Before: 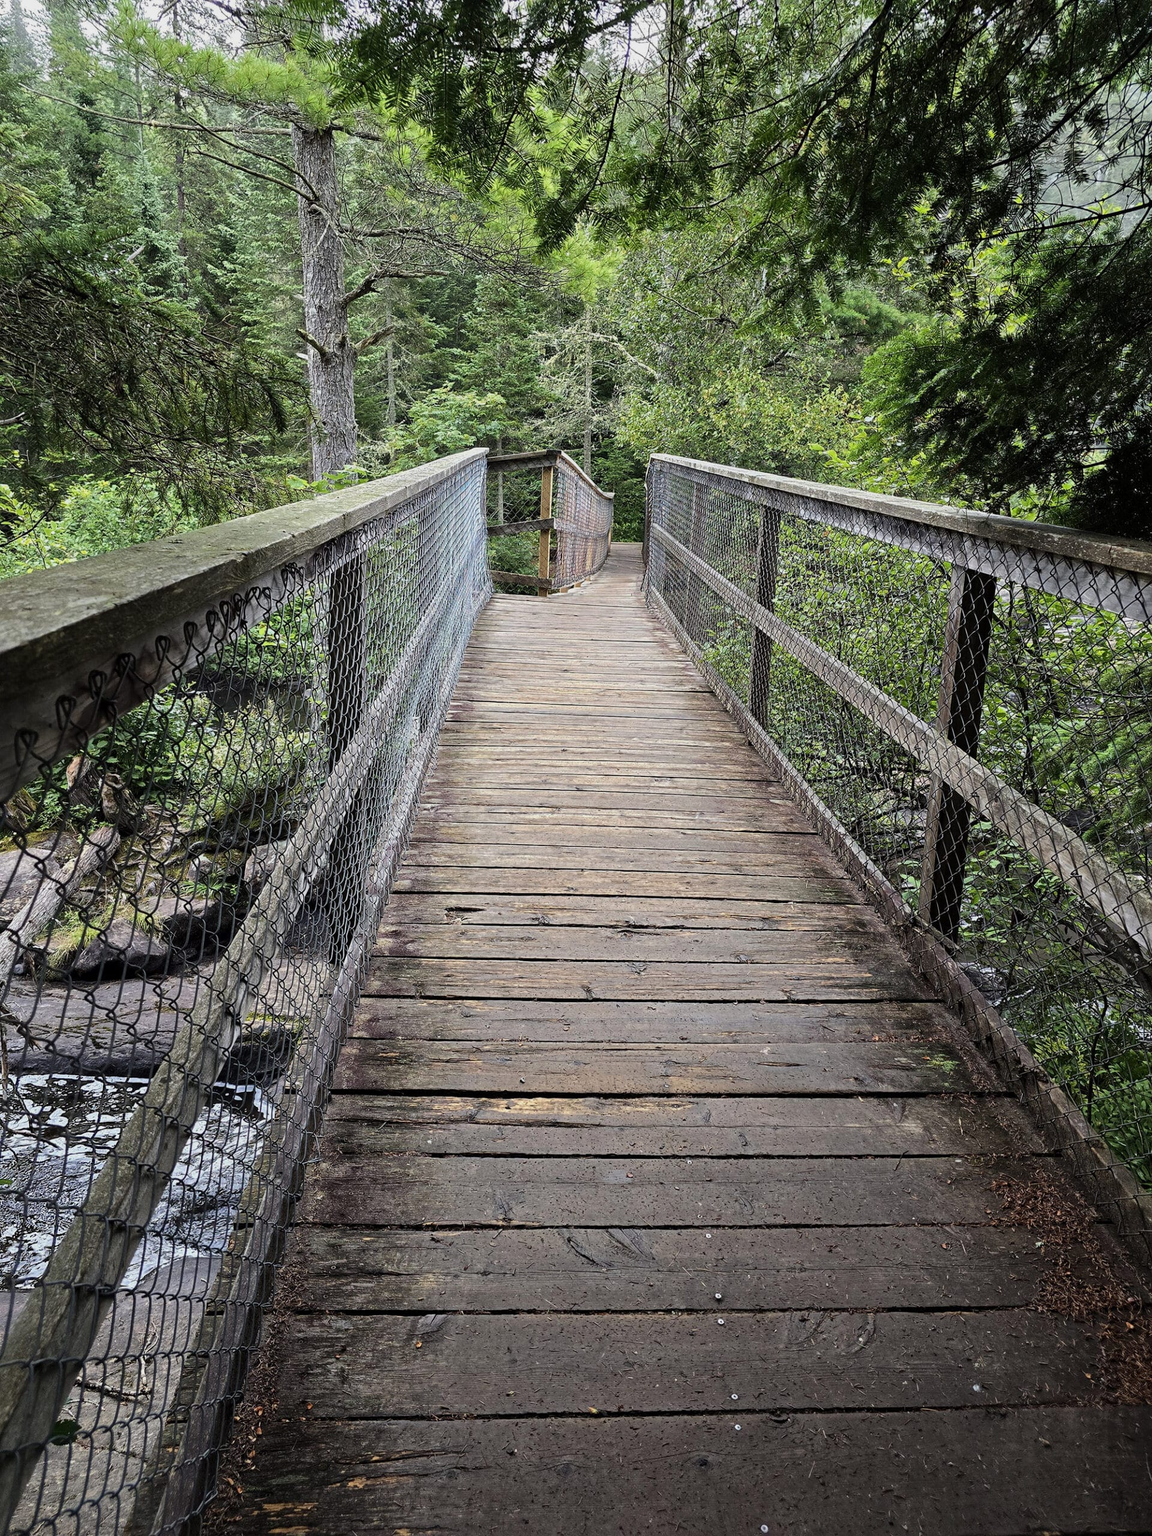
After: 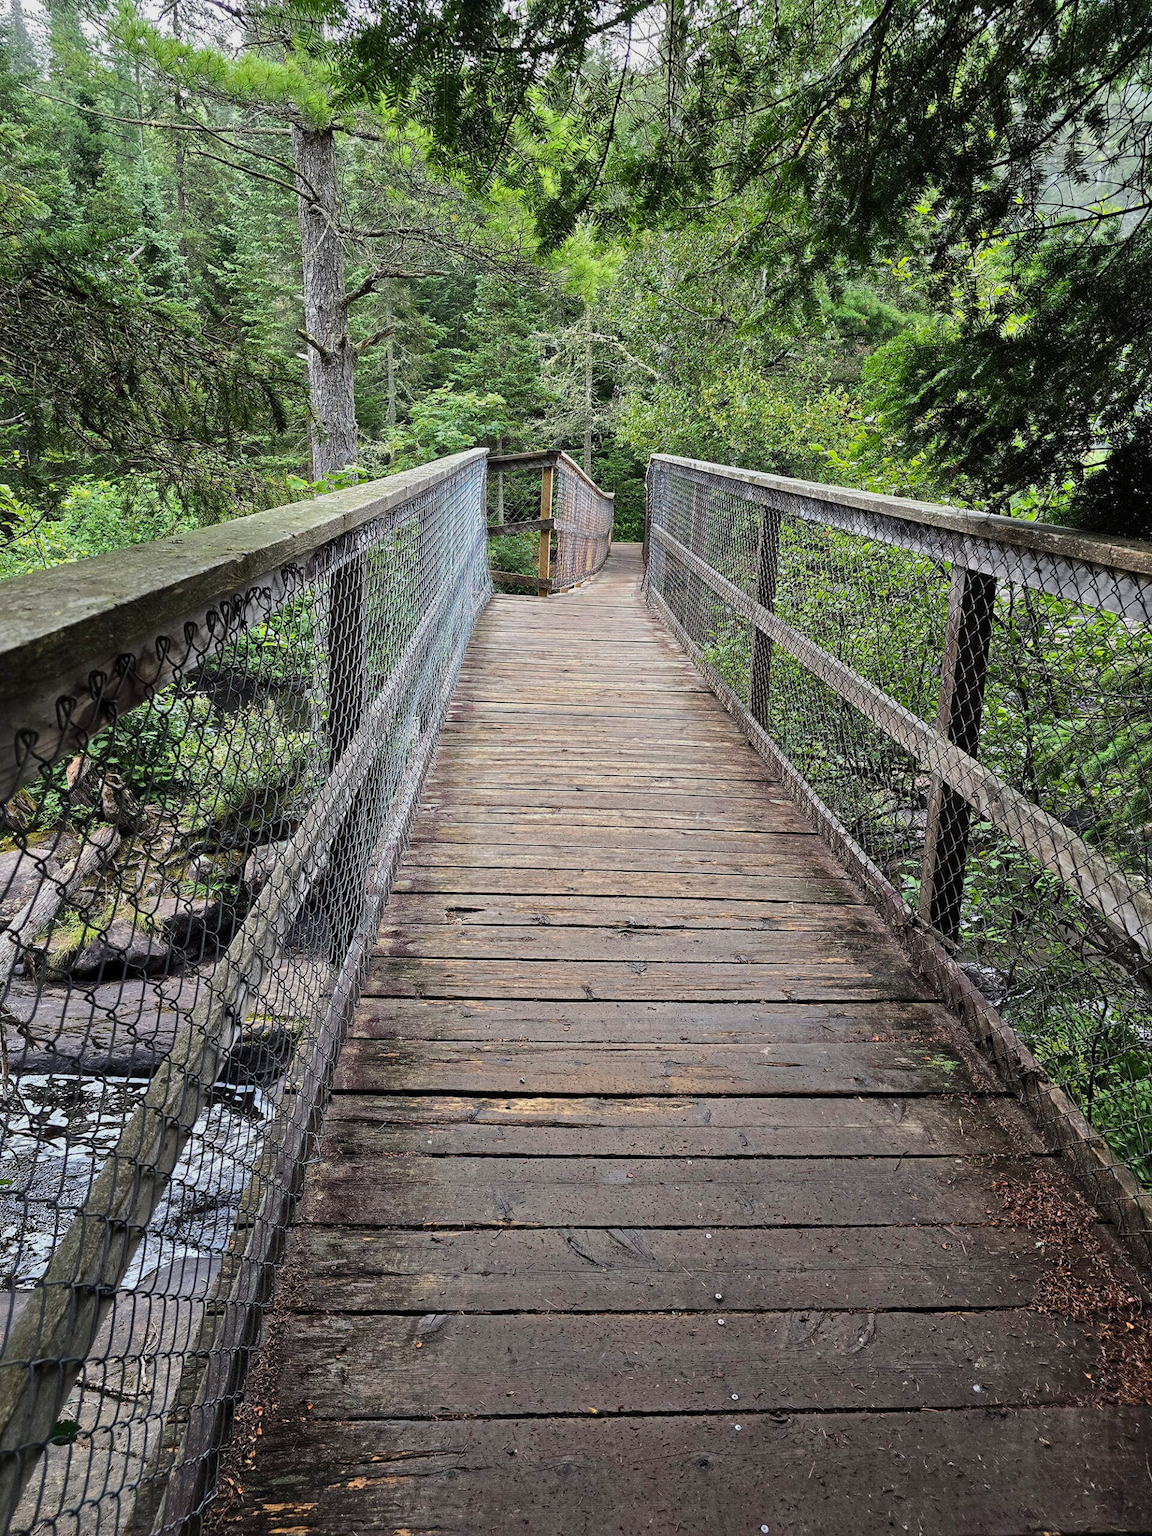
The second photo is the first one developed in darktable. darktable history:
exposure: compensate highlight preservation false
shadows and highlights: low approximation 0.01, soften with gaussian
